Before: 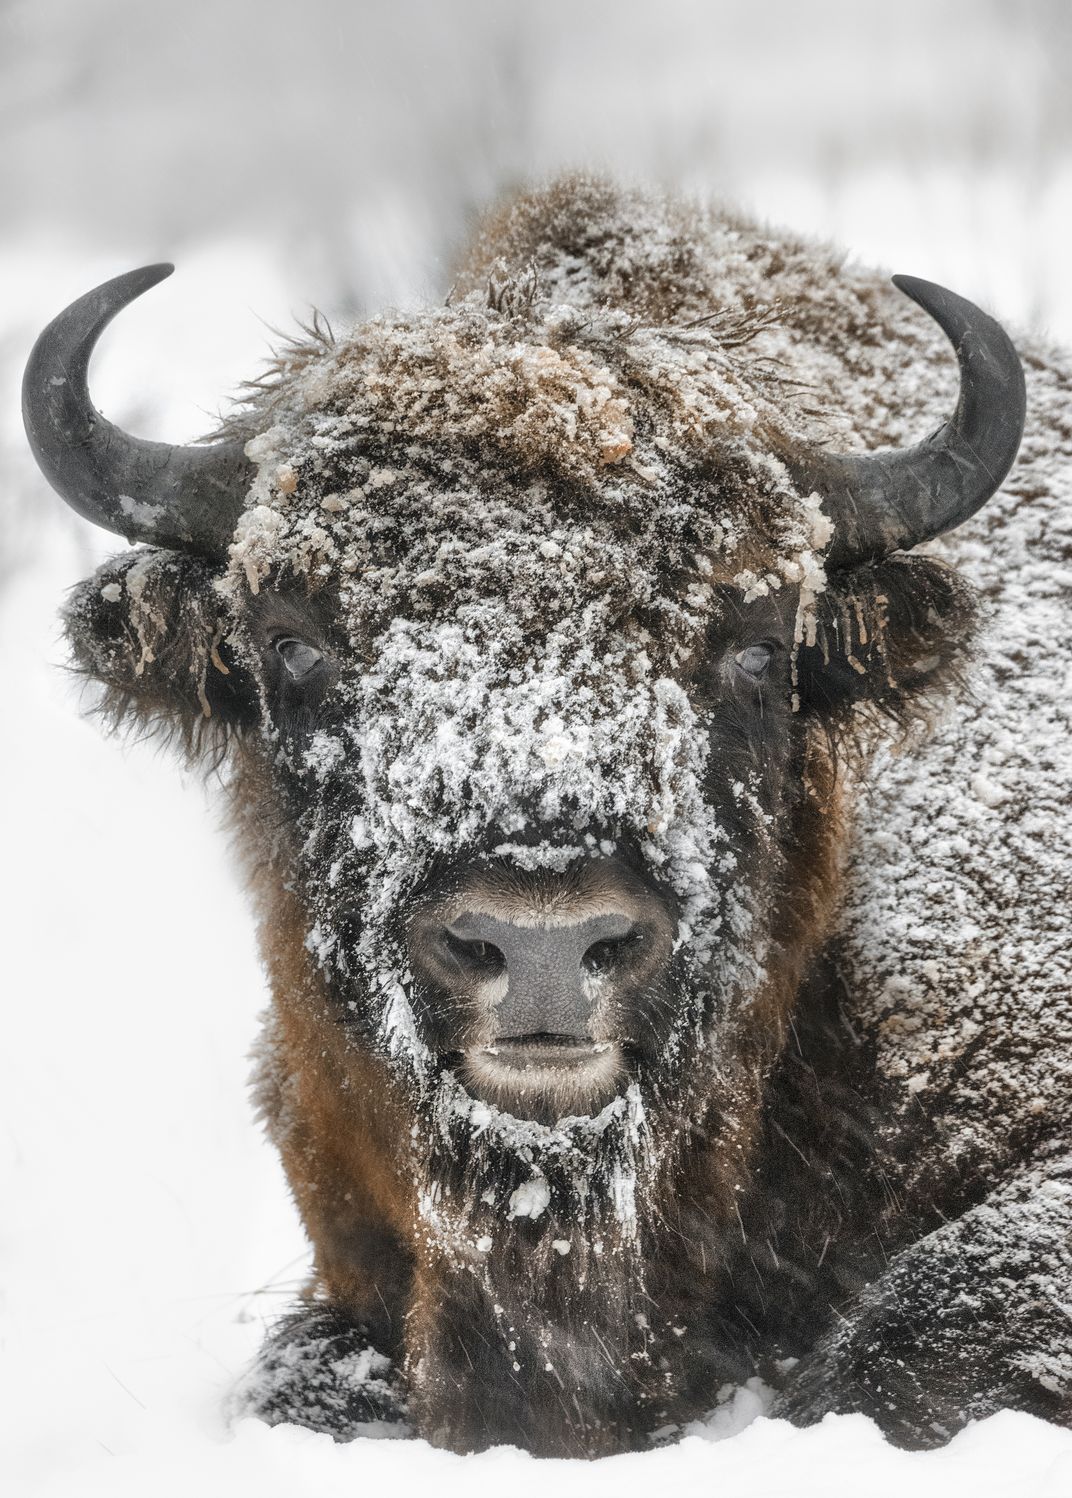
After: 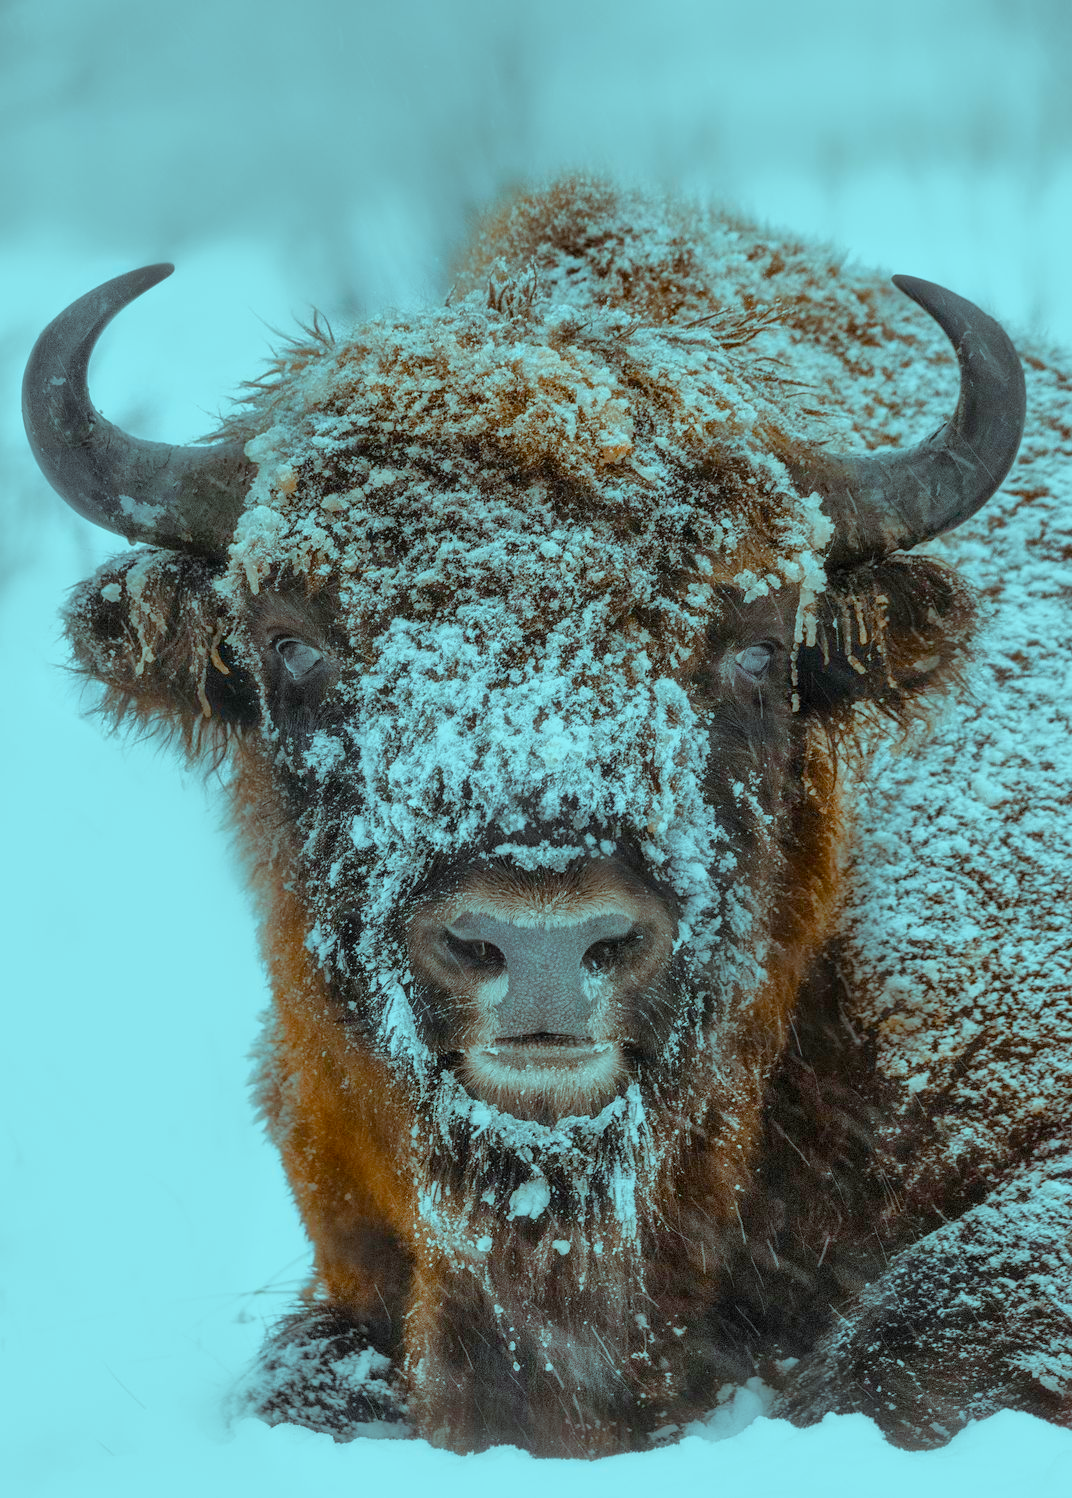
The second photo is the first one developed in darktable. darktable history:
color balance rgb: highlights gain › luminance -32.88%, highlights gain › chroma 5.795%, highlights gain › hue 214.63°, linear chroma grading › mid-tones 7.419%, perceptual saturation grading › global saturation 20%, perceptual saturation grading › highlights -25.772%, perceptual saturation grading › shadows 49.863%, global vibrance 20%
